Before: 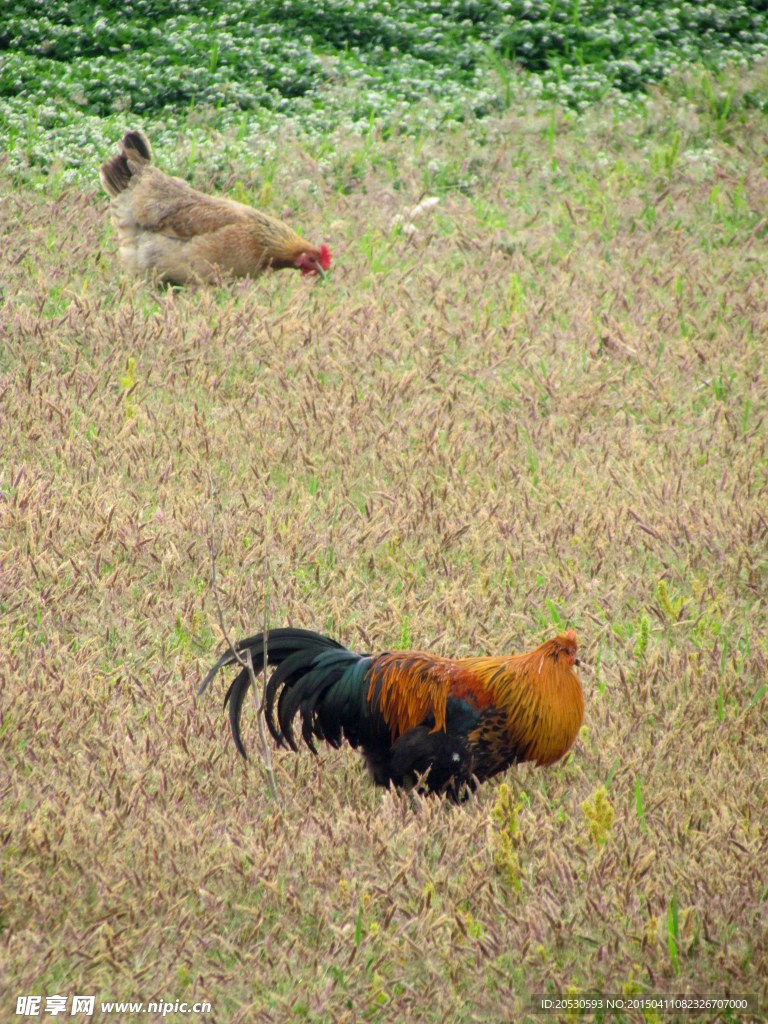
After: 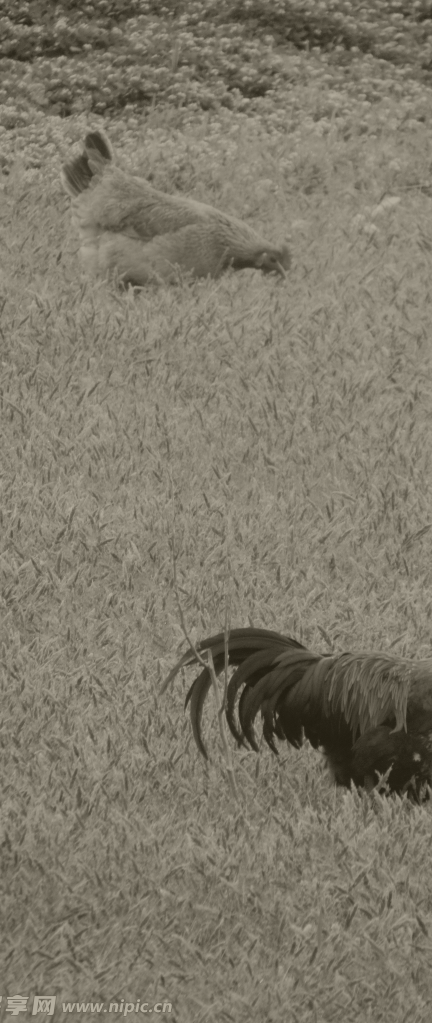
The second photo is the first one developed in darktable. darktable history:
tone equalizer: on, module defaults
colorize: hue 41.44°, saturation 22%, source mix 60%, lightness 10.61%
contrast brightness saturation: contrast 0.05, brightness 0.06, saturation 0.01
crop: left 5.114%, right 38.589%
